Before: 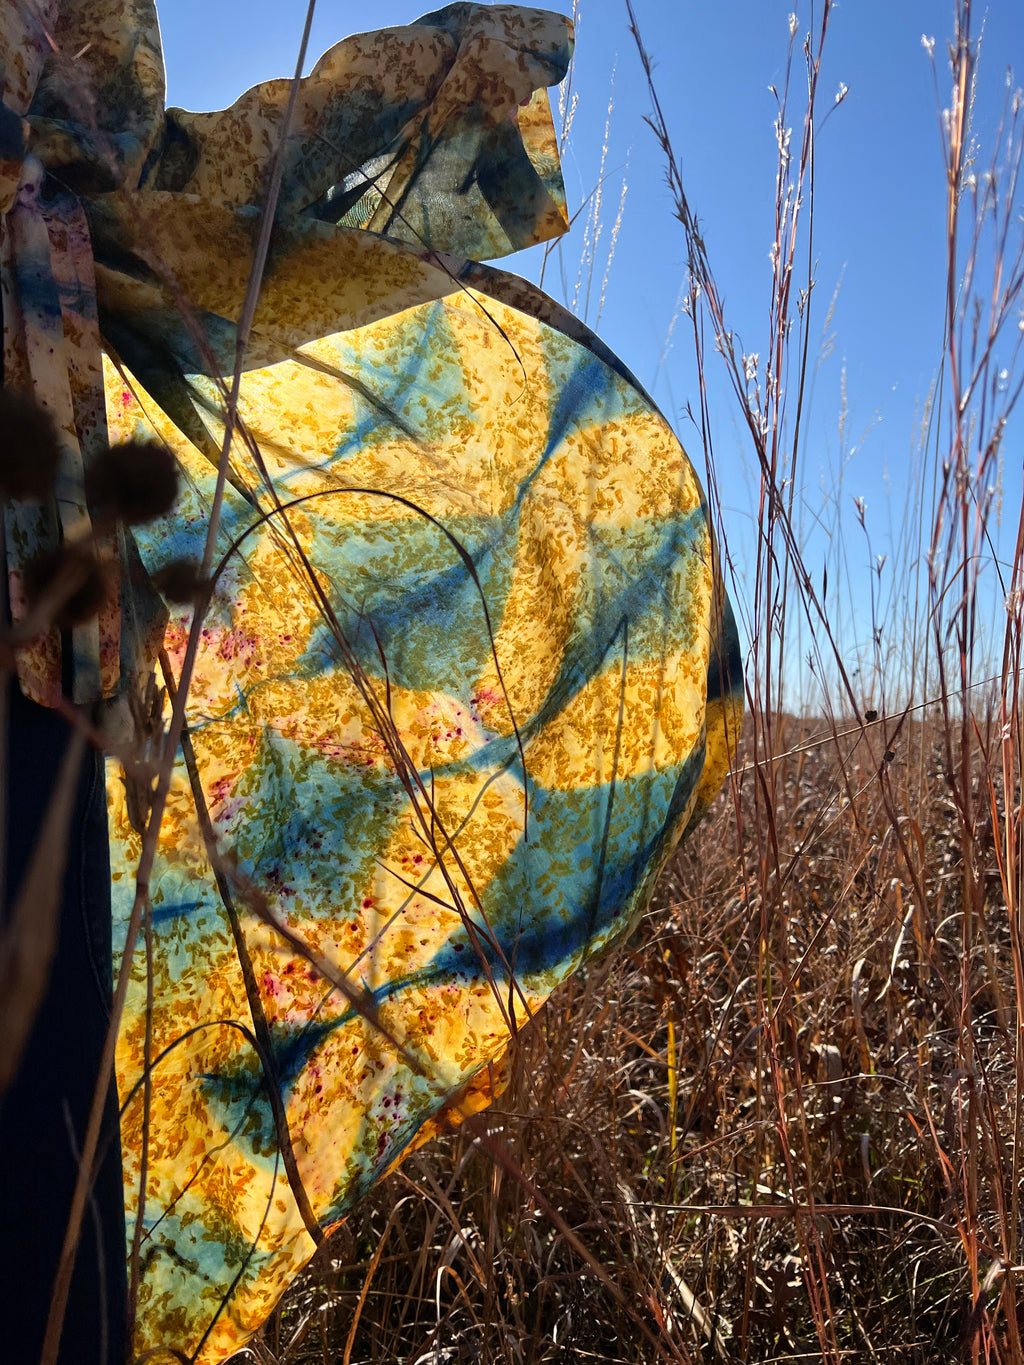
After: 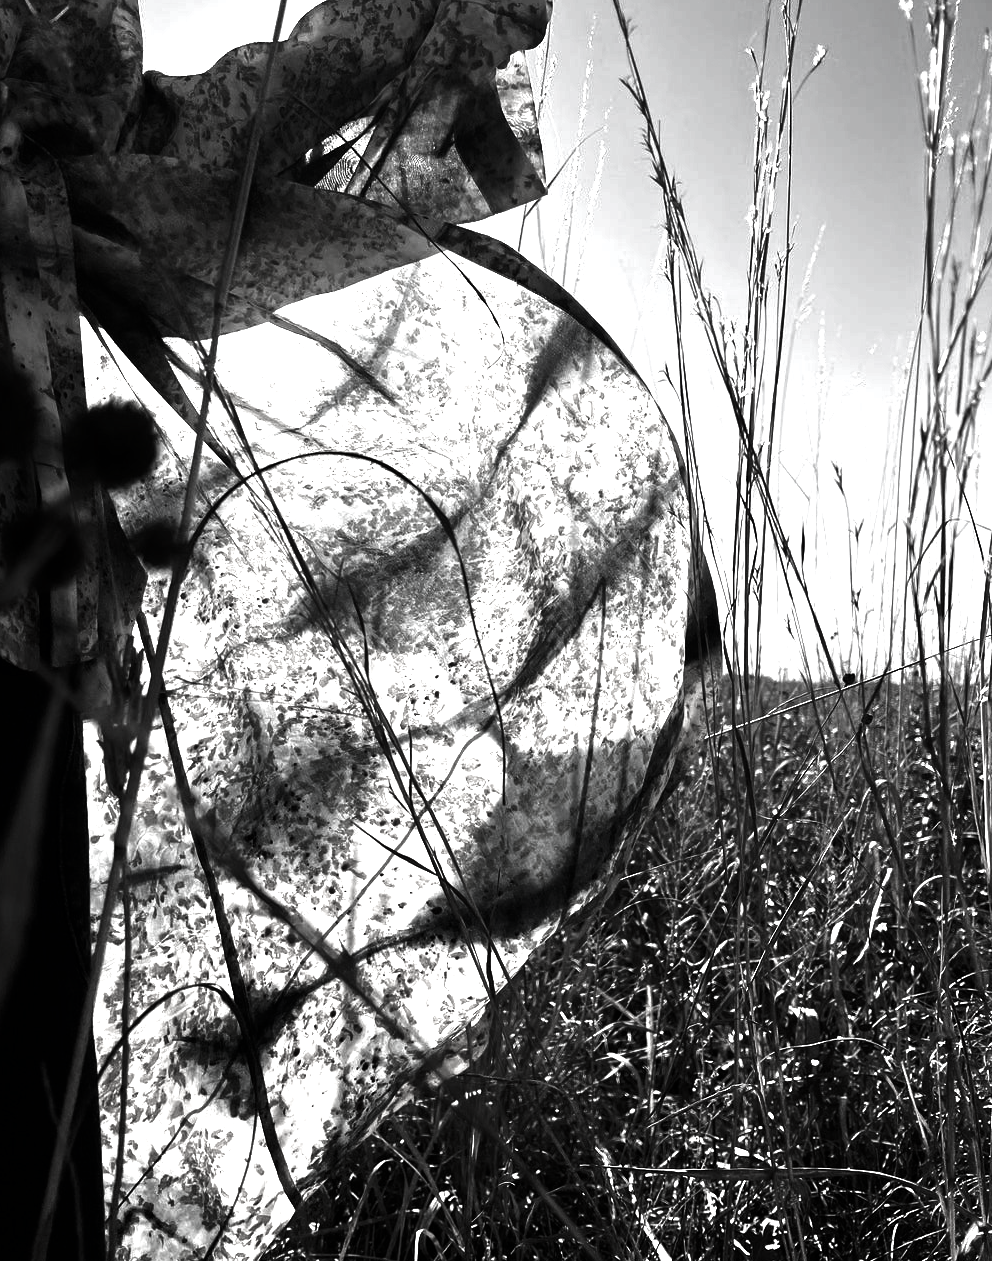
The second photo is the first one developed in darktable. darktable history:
exposure: black level correction 0, exposure 1.388 EV, compensate exposure bias true, compensate highlight preservation false
crop: left 2.183%, top 2.747%, right 0.901%, bottom 4.866%
contrast brightness saturation: contrast -0.038, brightness -0.577, saturation -0.988
